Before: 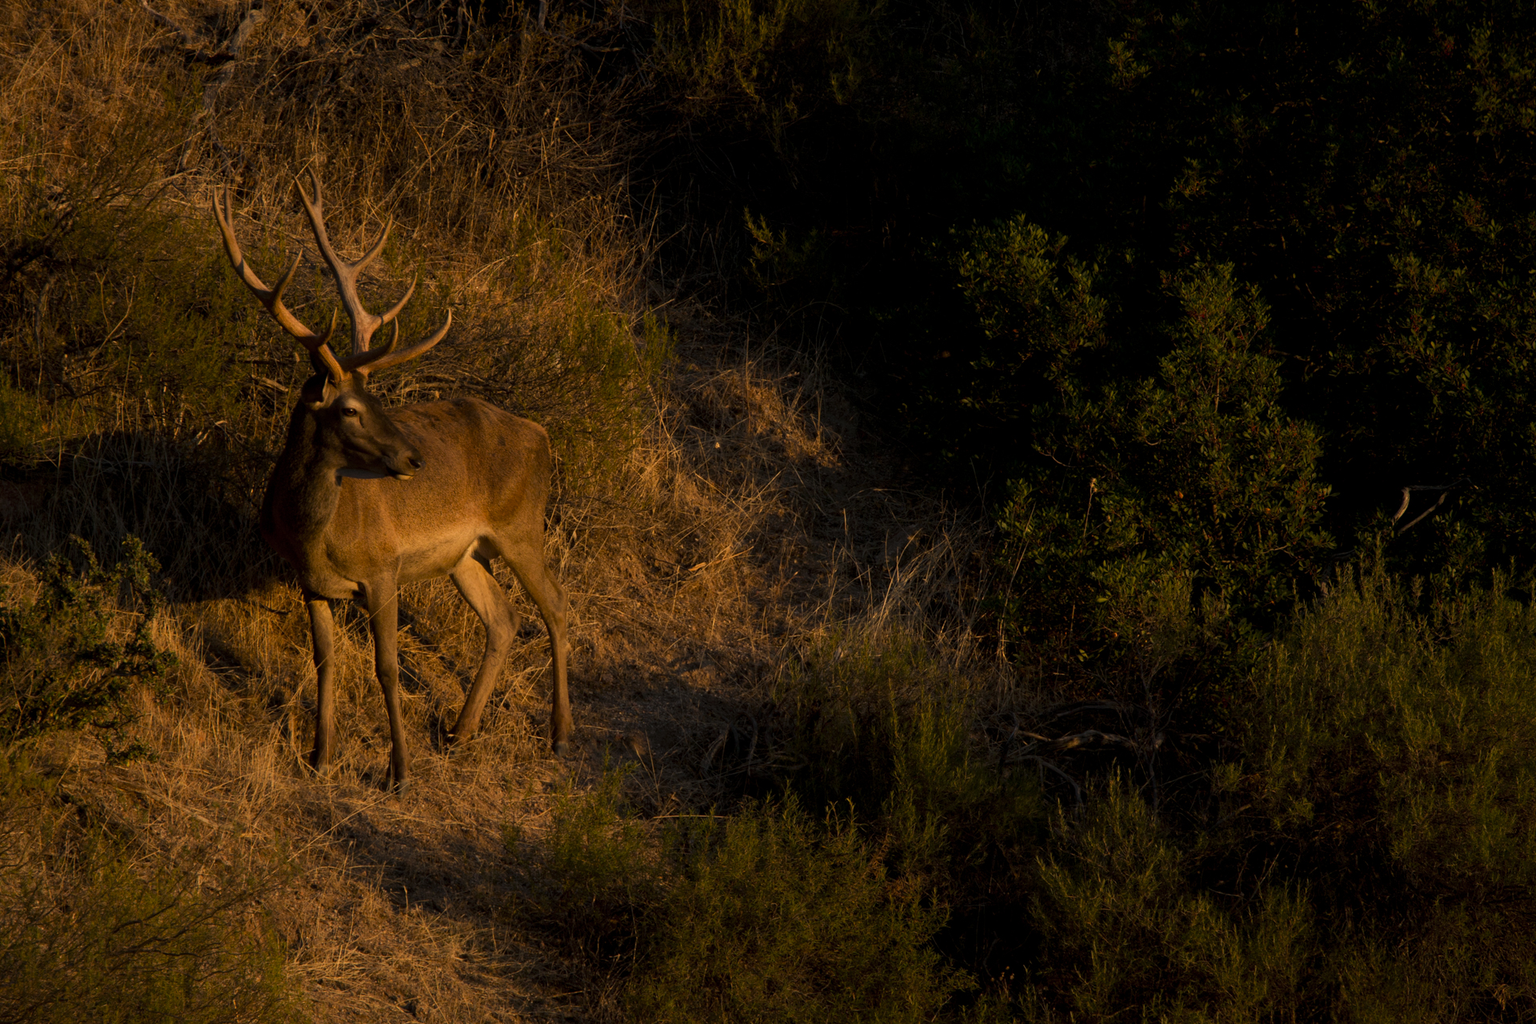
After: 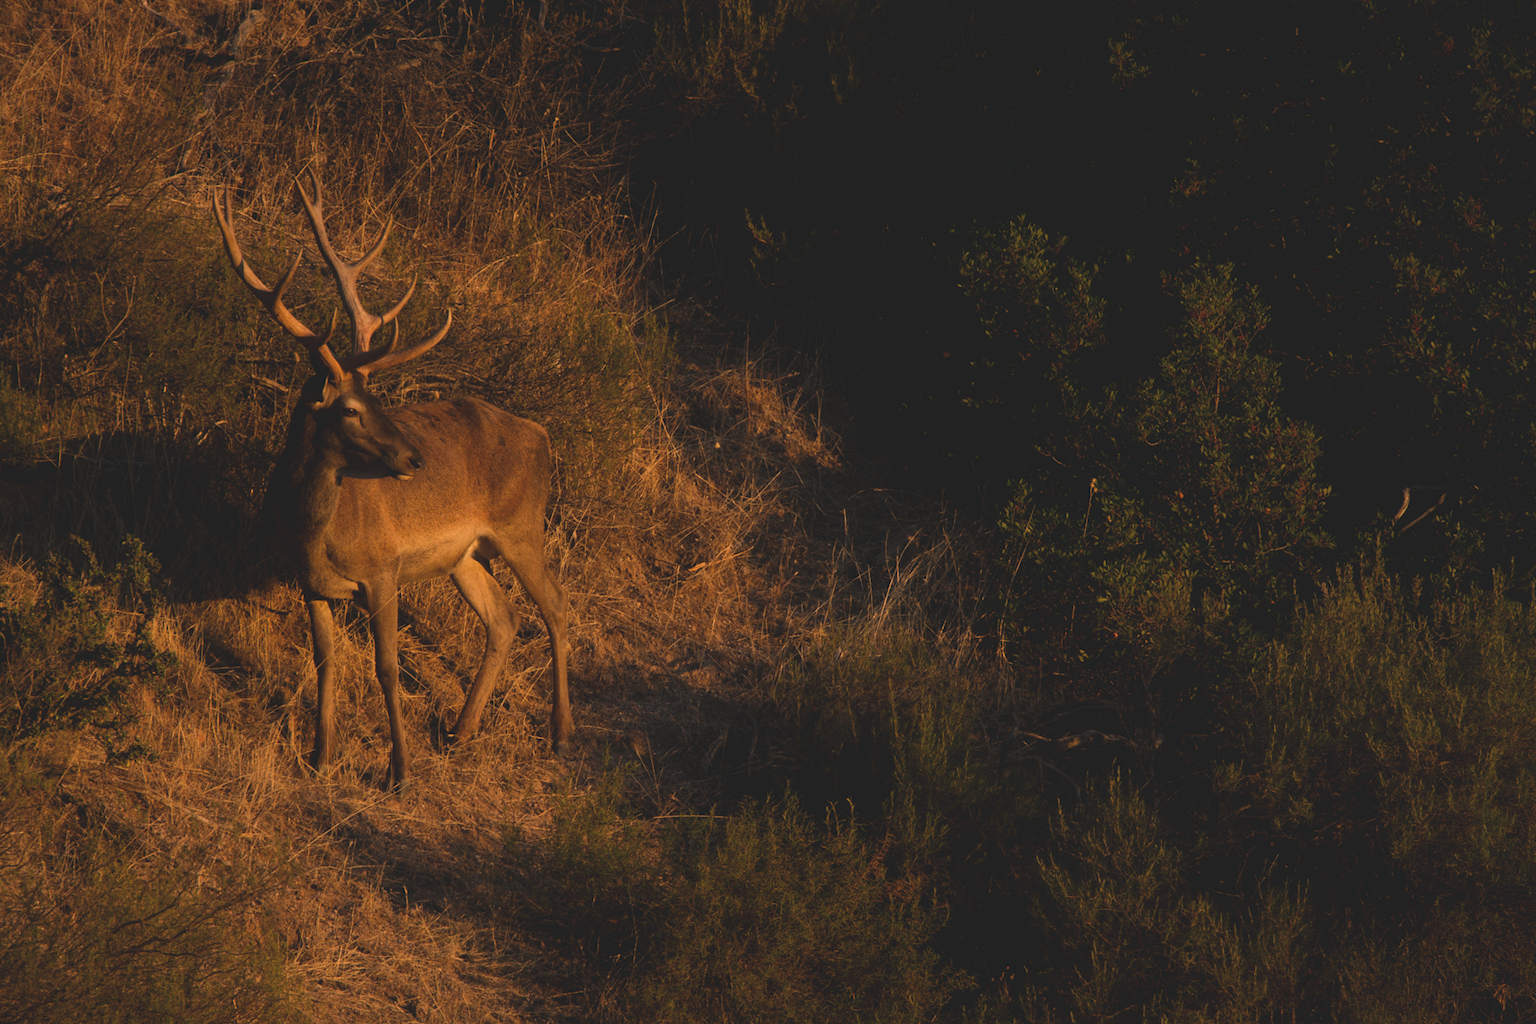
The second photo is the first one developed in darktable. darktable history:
color balance "[washed effect]": lift [1.01, 1, 1, 1], gamma [1.097, 1, 1, 1], gain [0.85, 1, 1, 1]
